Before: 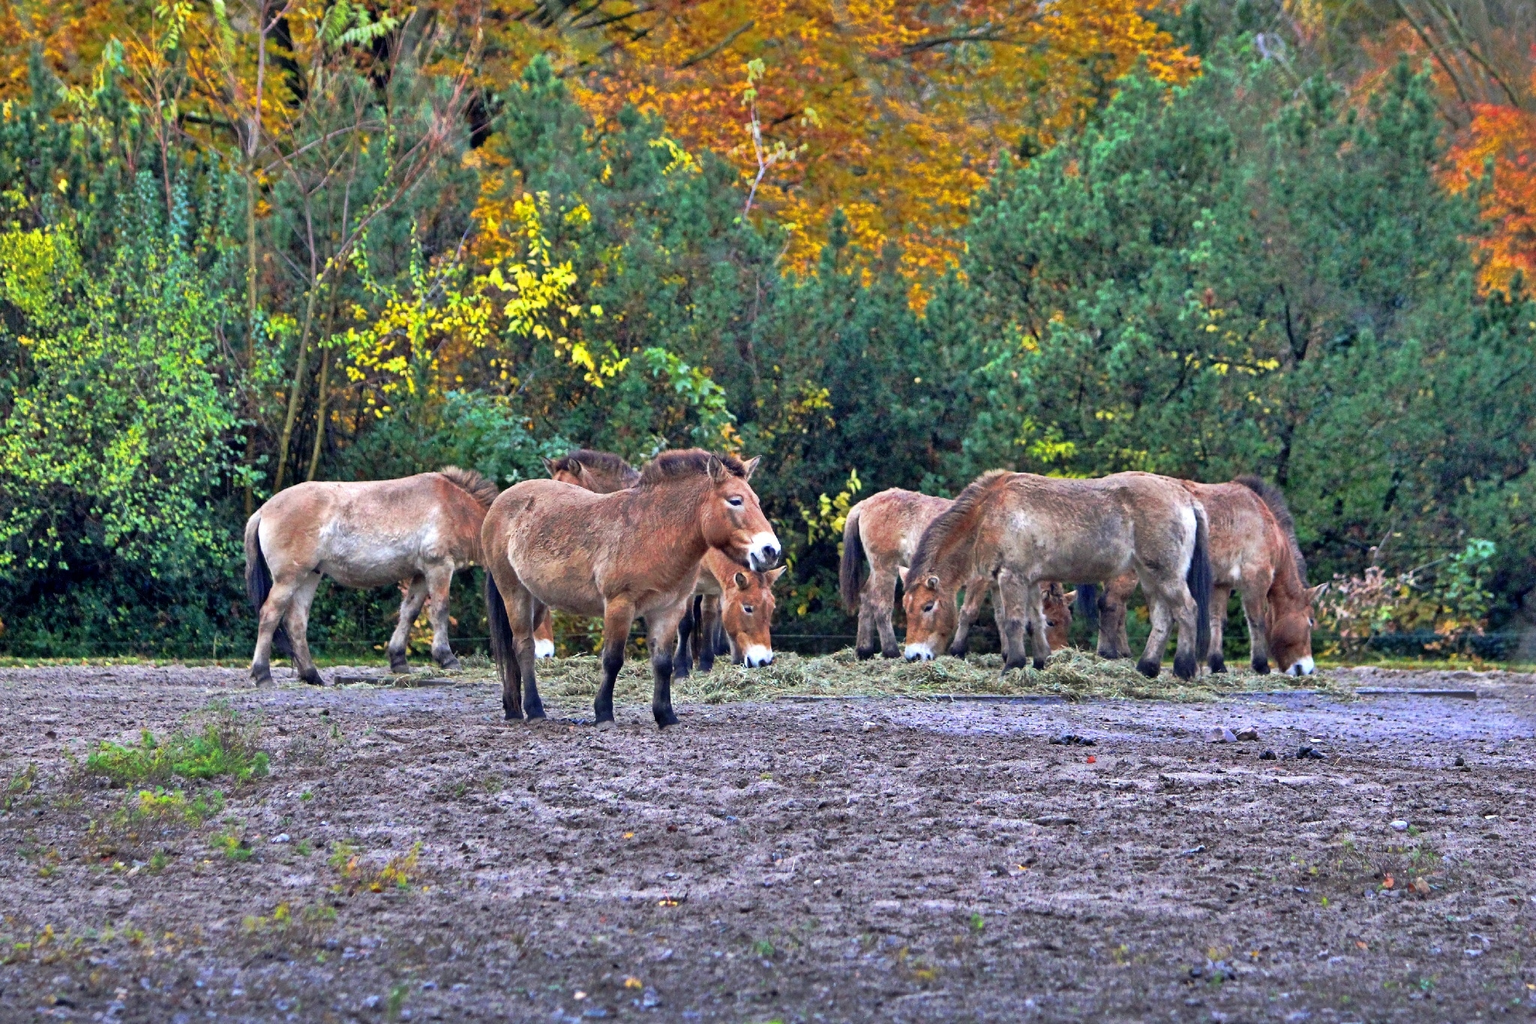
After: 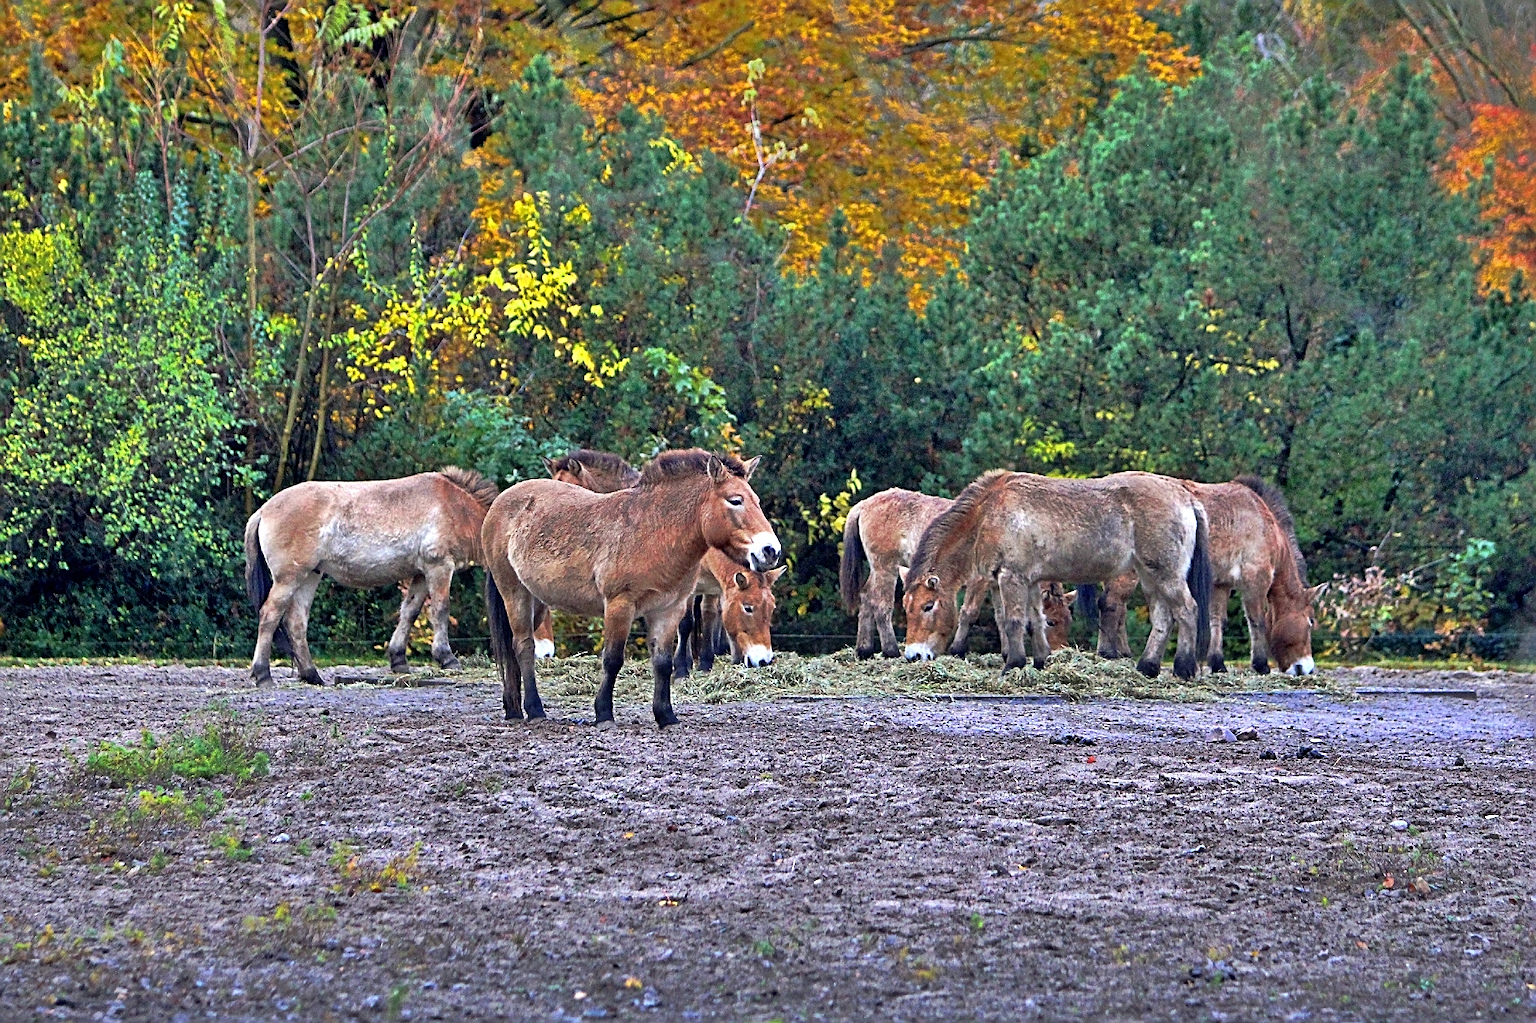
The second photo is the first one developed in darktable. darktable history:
sharpen: amount 0.751
